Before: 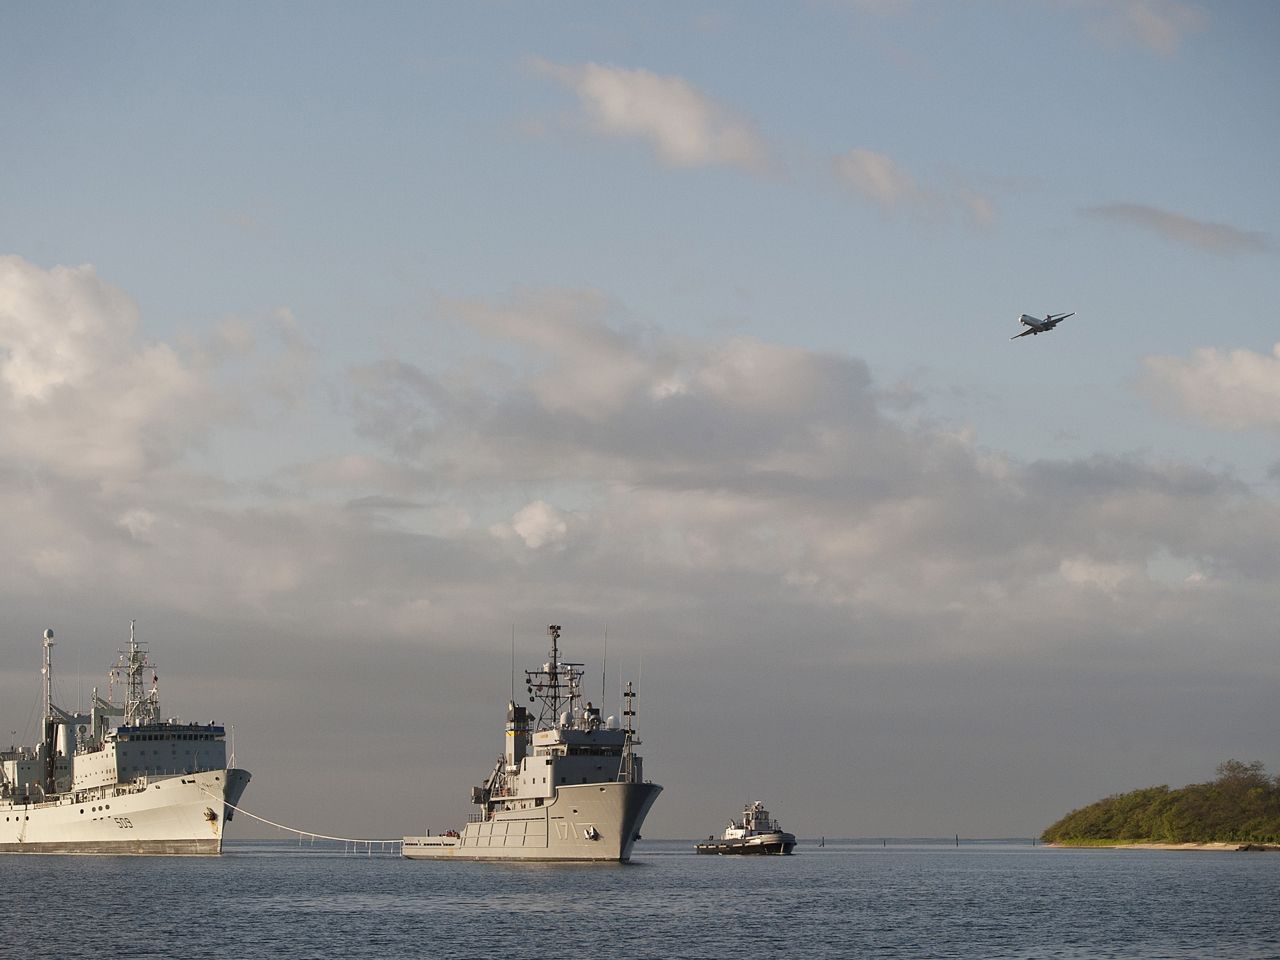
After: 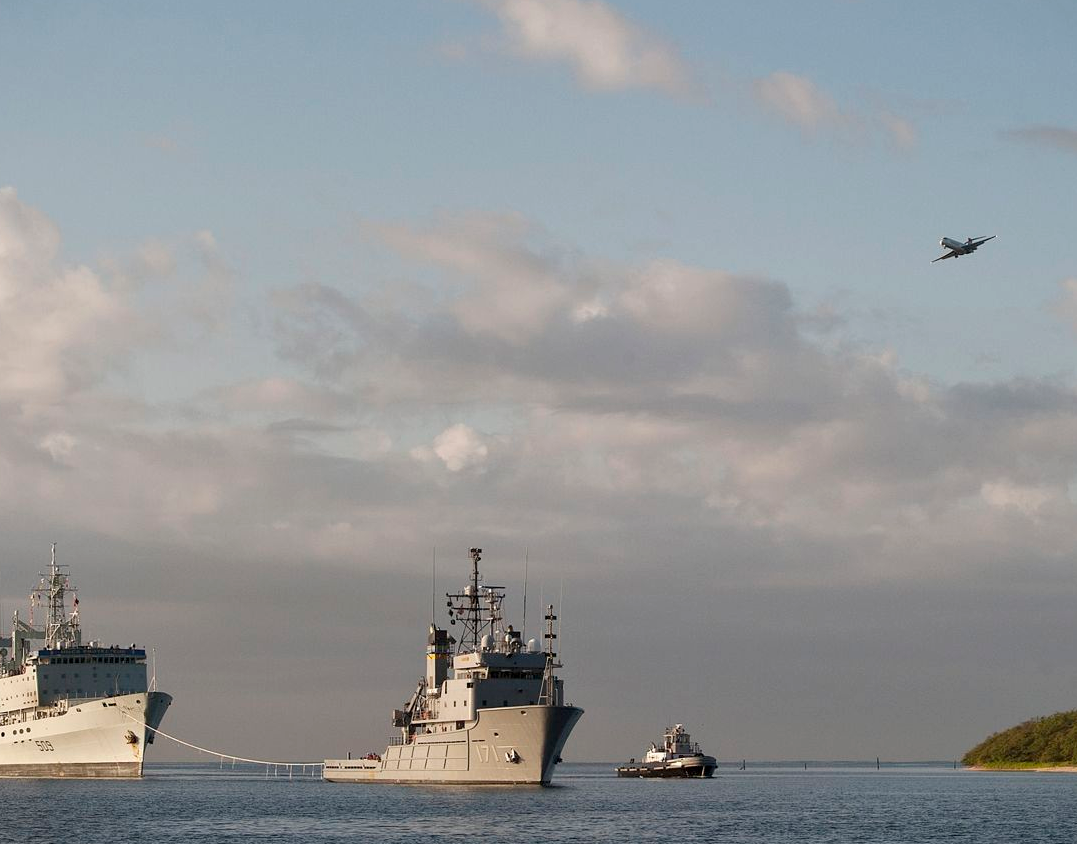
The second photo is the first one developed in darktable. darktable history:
local contrast: highlights 100%, shadows 100%, detail 119%, midtone range 0.2
crop: left 6.238%, top 8.061%, right 9.548%, bottom 3.982%
